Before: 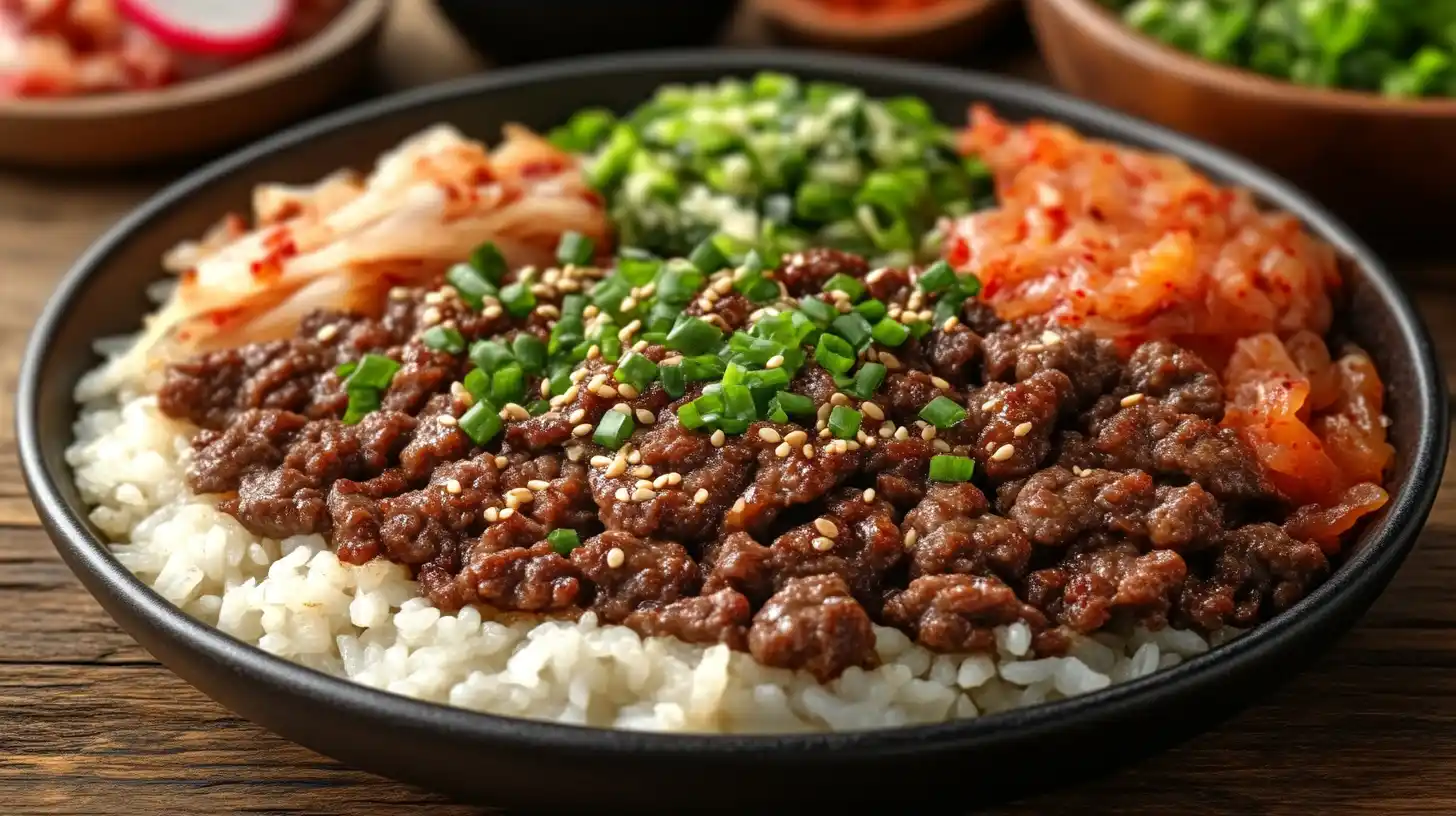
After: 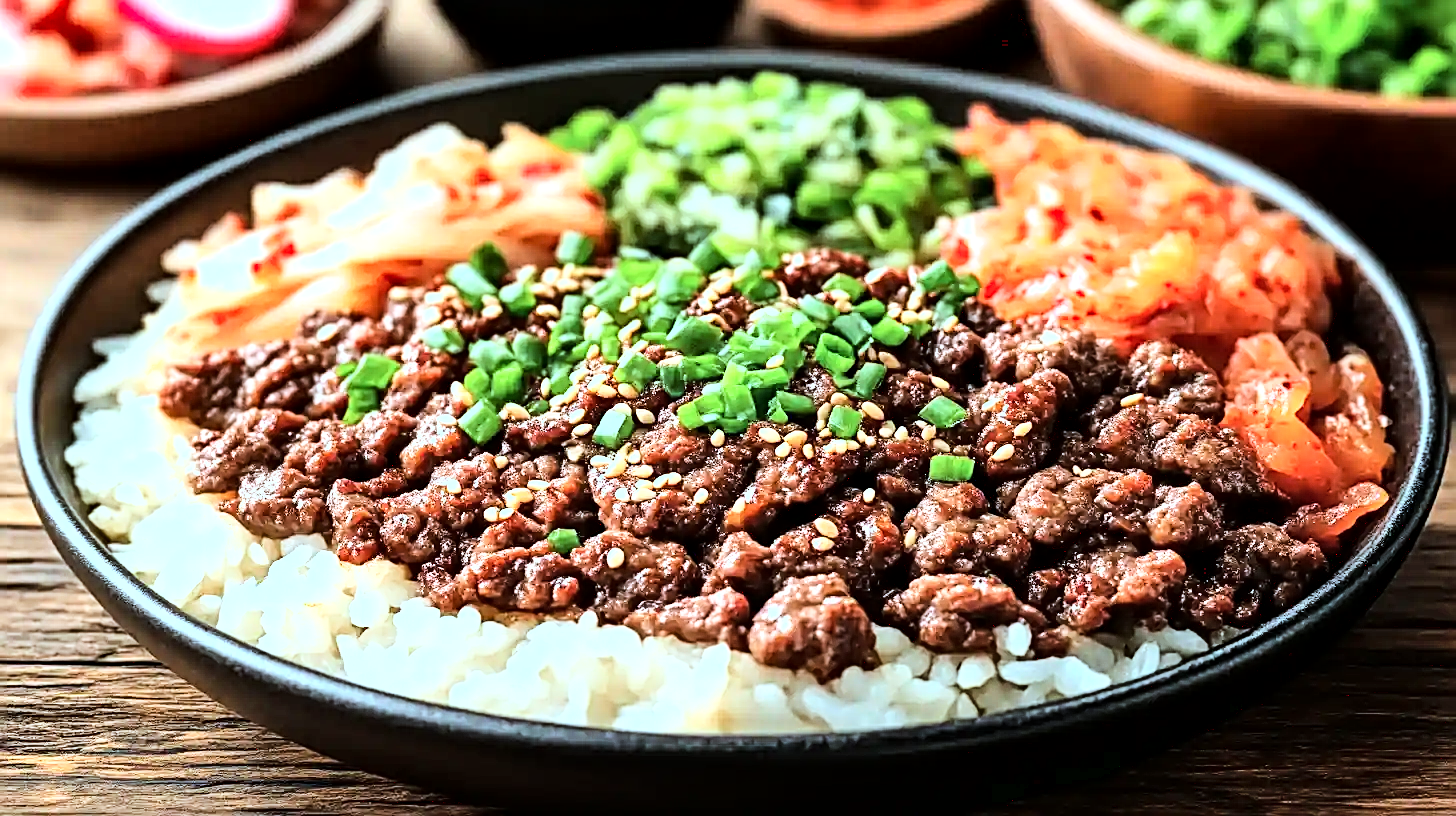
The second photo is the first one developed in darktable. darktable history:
sharpen: radius 2.545, amount 0.649
local contrast: highlights 101%, shadows 100%, detail 119%, midtone range 0.2
exposure: black level correction 0.001, exposure 0.498 EV, compensate exposure bias true, compensate highlight preservation false
base curve: curves: ch0 [(0, 0) (0, 0) (0.002, 0.001) (0.008, 0.003) (0.019, 0.011) (0.037, 0.037) (0.064, 0.11) (0.102, 0.232) (0.152, 0.379) (0.216, 0.524) (0.296, 0.665) (0.394, 0.789) (0.512, 0.881) (0.651, 0.945) (0.813, 0.986) (1, 1)]
shadows and highlights: low approximation 0.01, soften with gaussian
color correction: highlights a* -10.46, highlights b* -19.44
